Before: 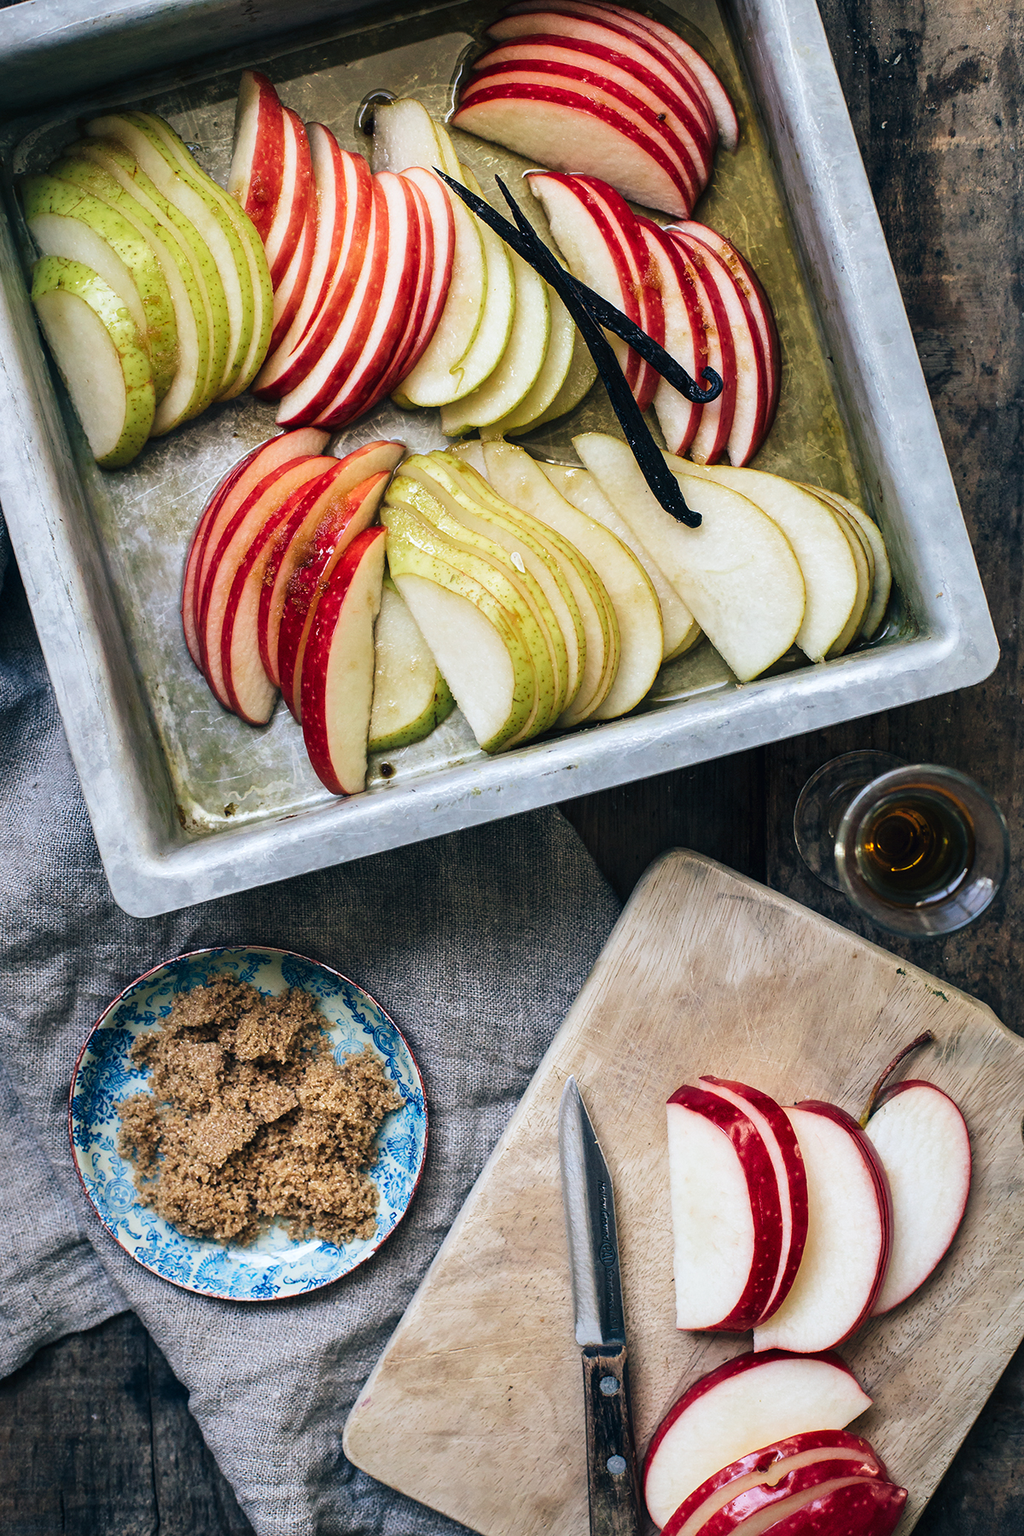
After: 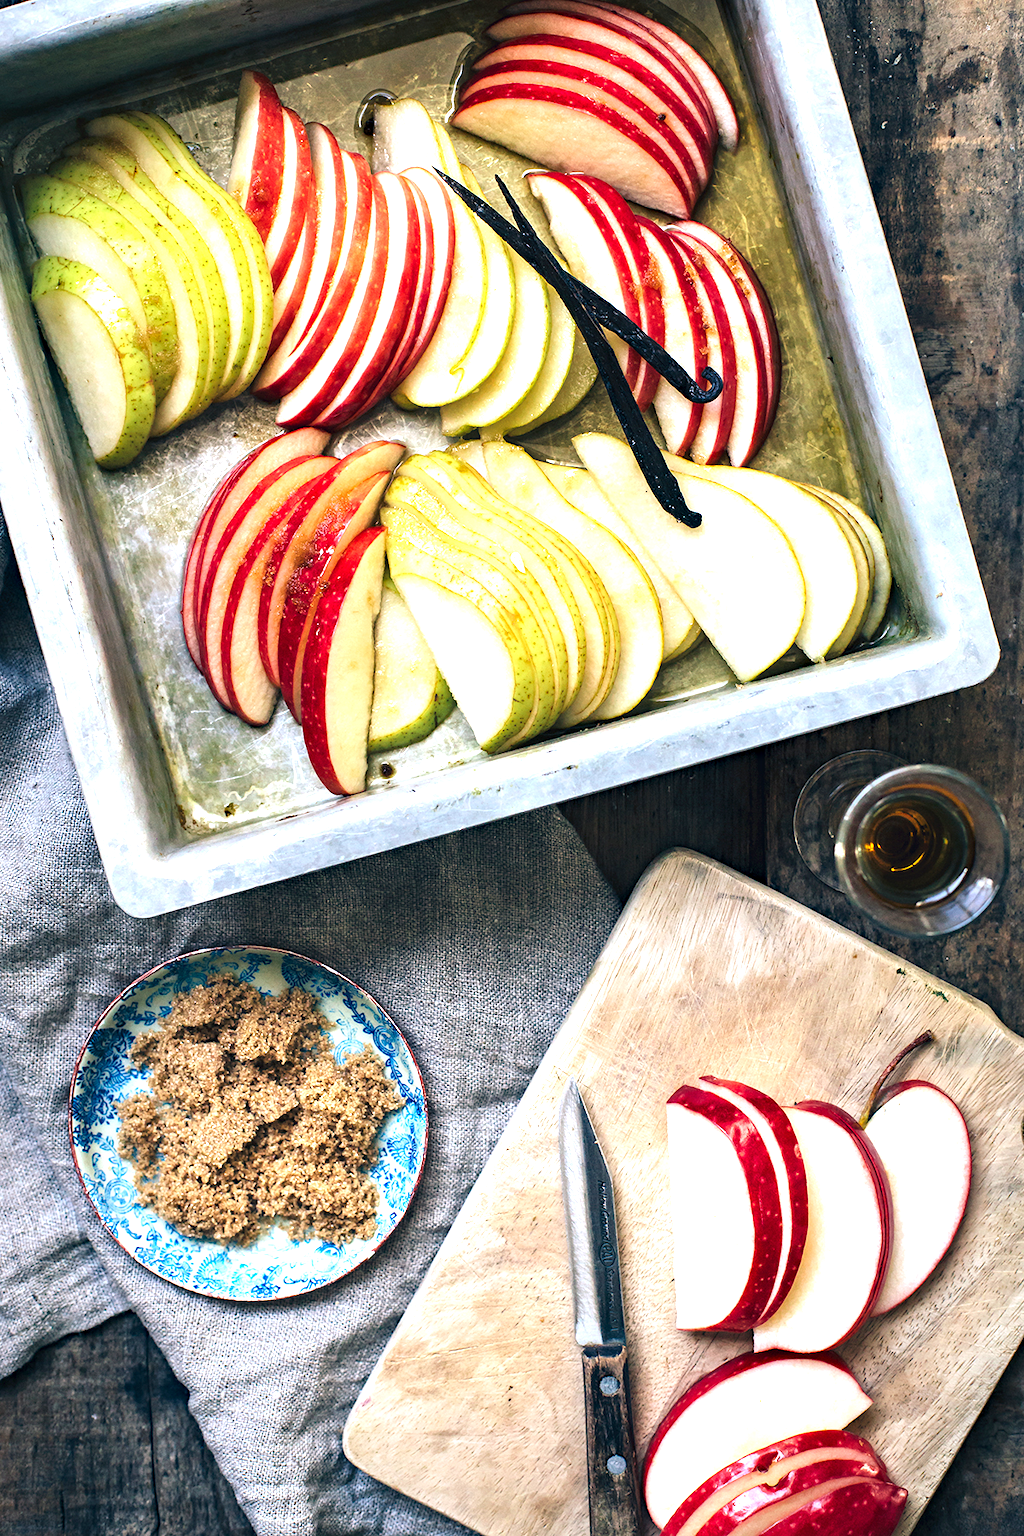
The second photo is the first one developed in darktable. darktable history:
haze removal: compatibility mode true, adaptive false
exposure: black level correction 0, exposure 1 EV, compensate highlight preservation false
